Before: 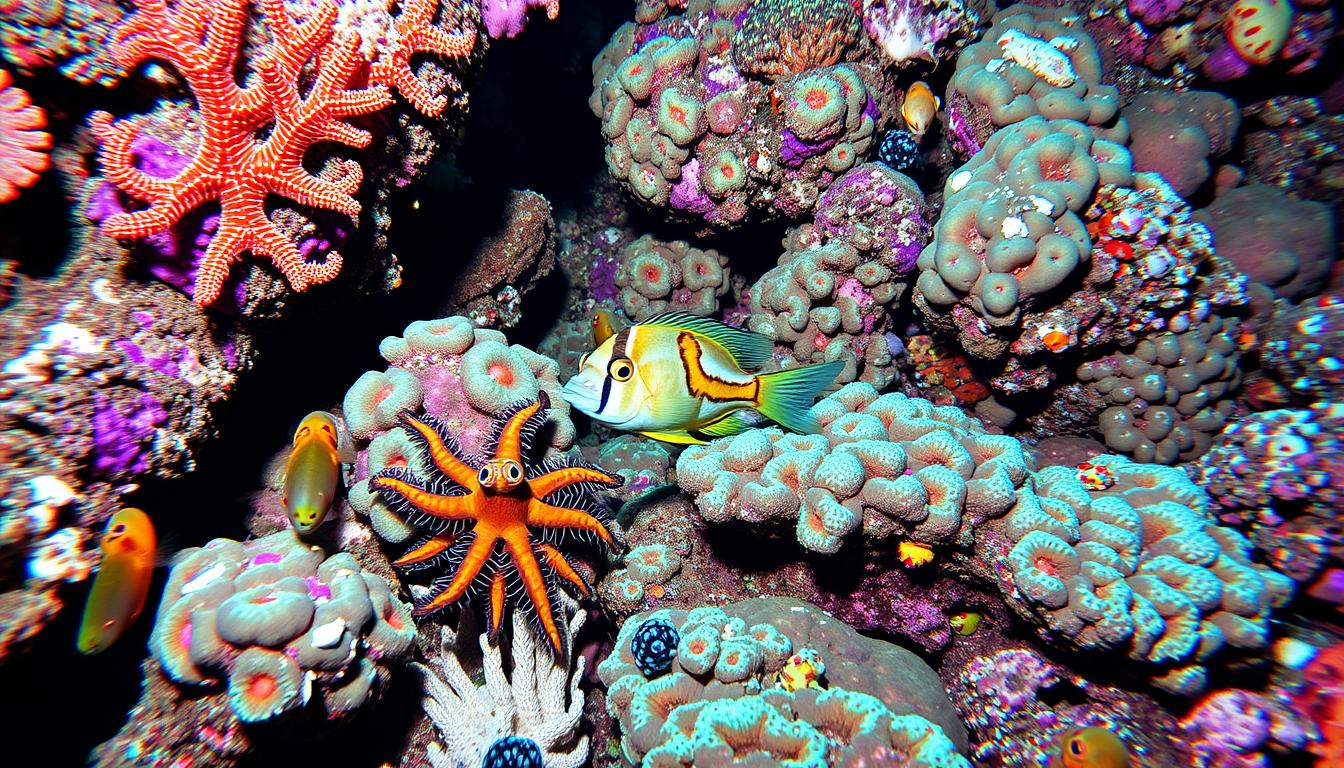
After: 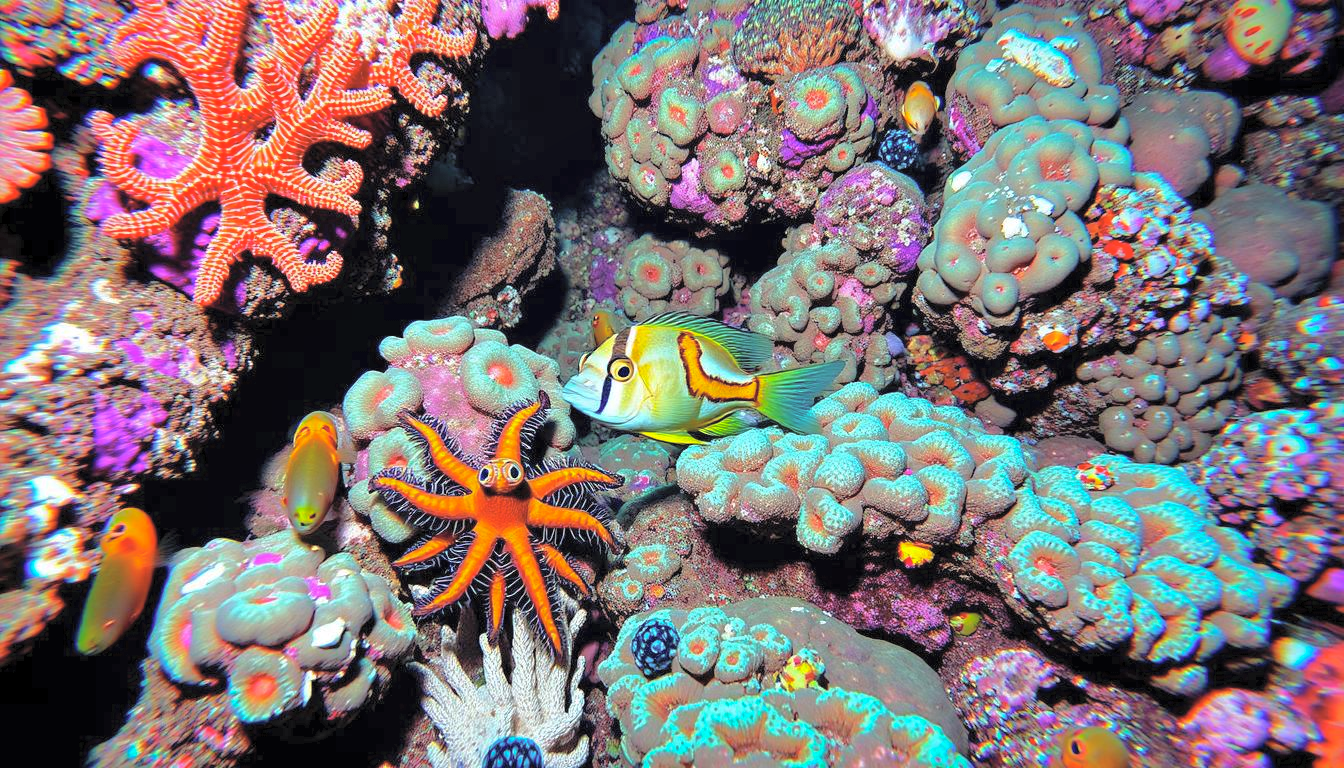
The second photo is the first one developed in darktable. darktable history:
contrast brightness saturation: brightness 0.28
shadows and highlights: shadows 40, highlights -60
